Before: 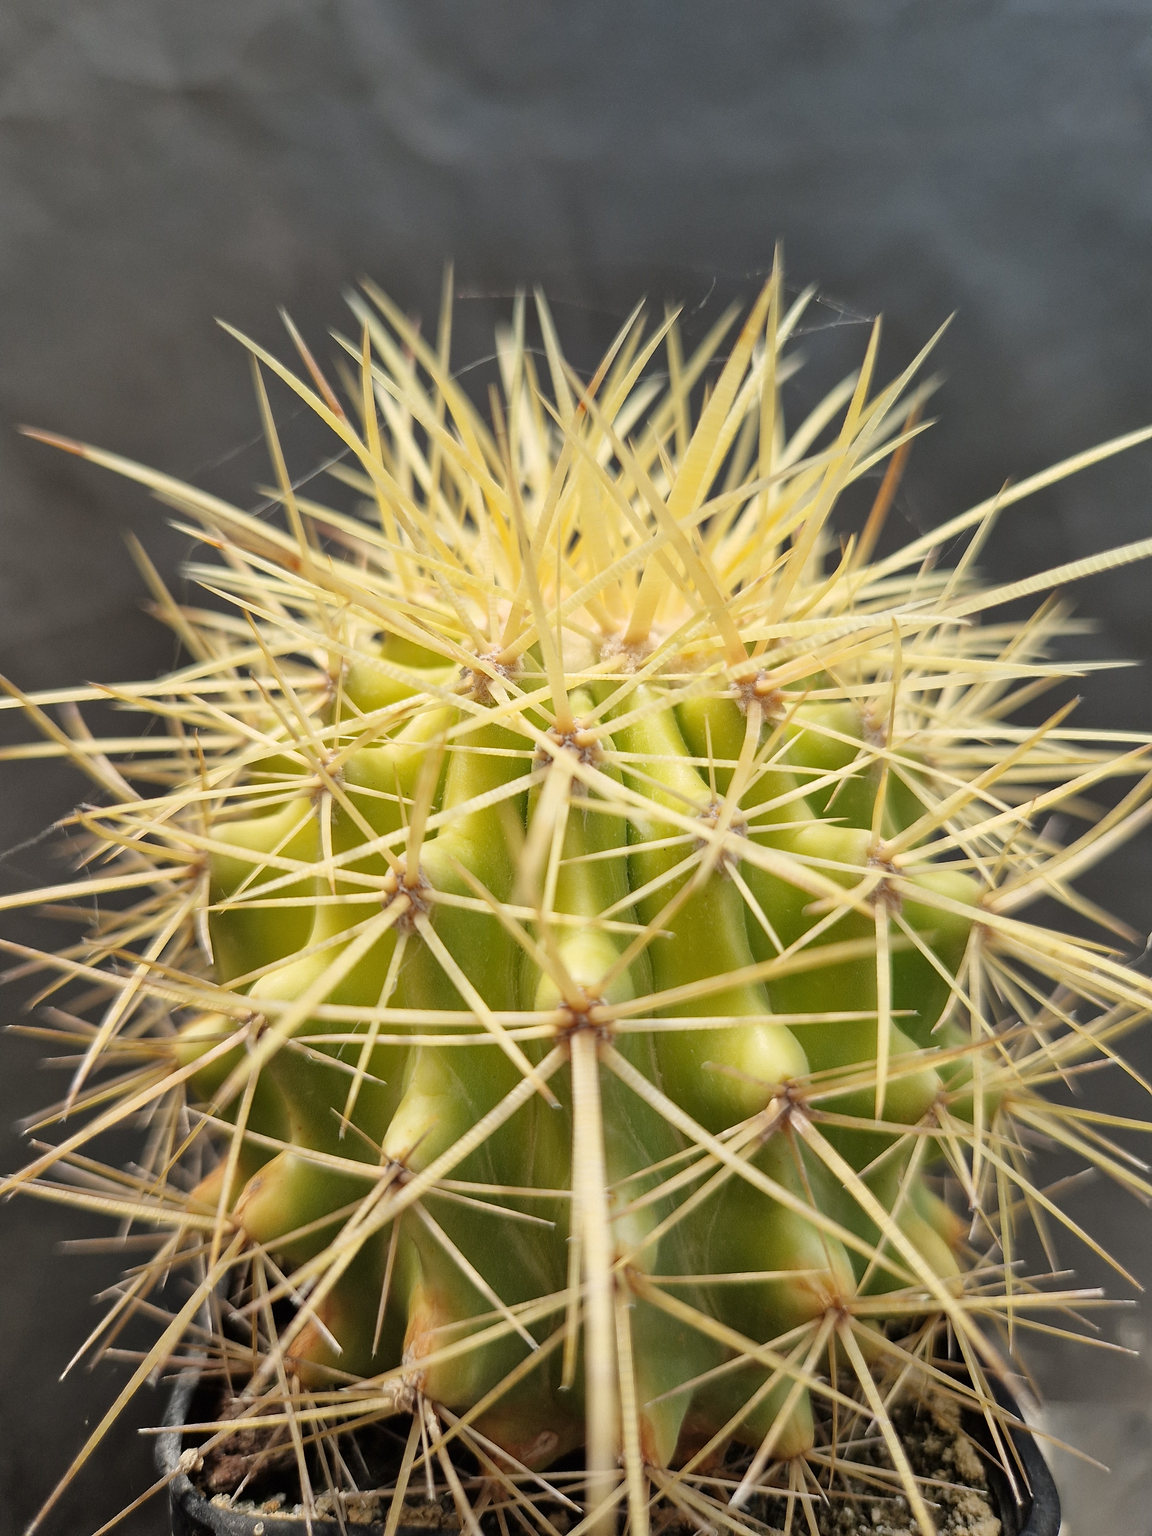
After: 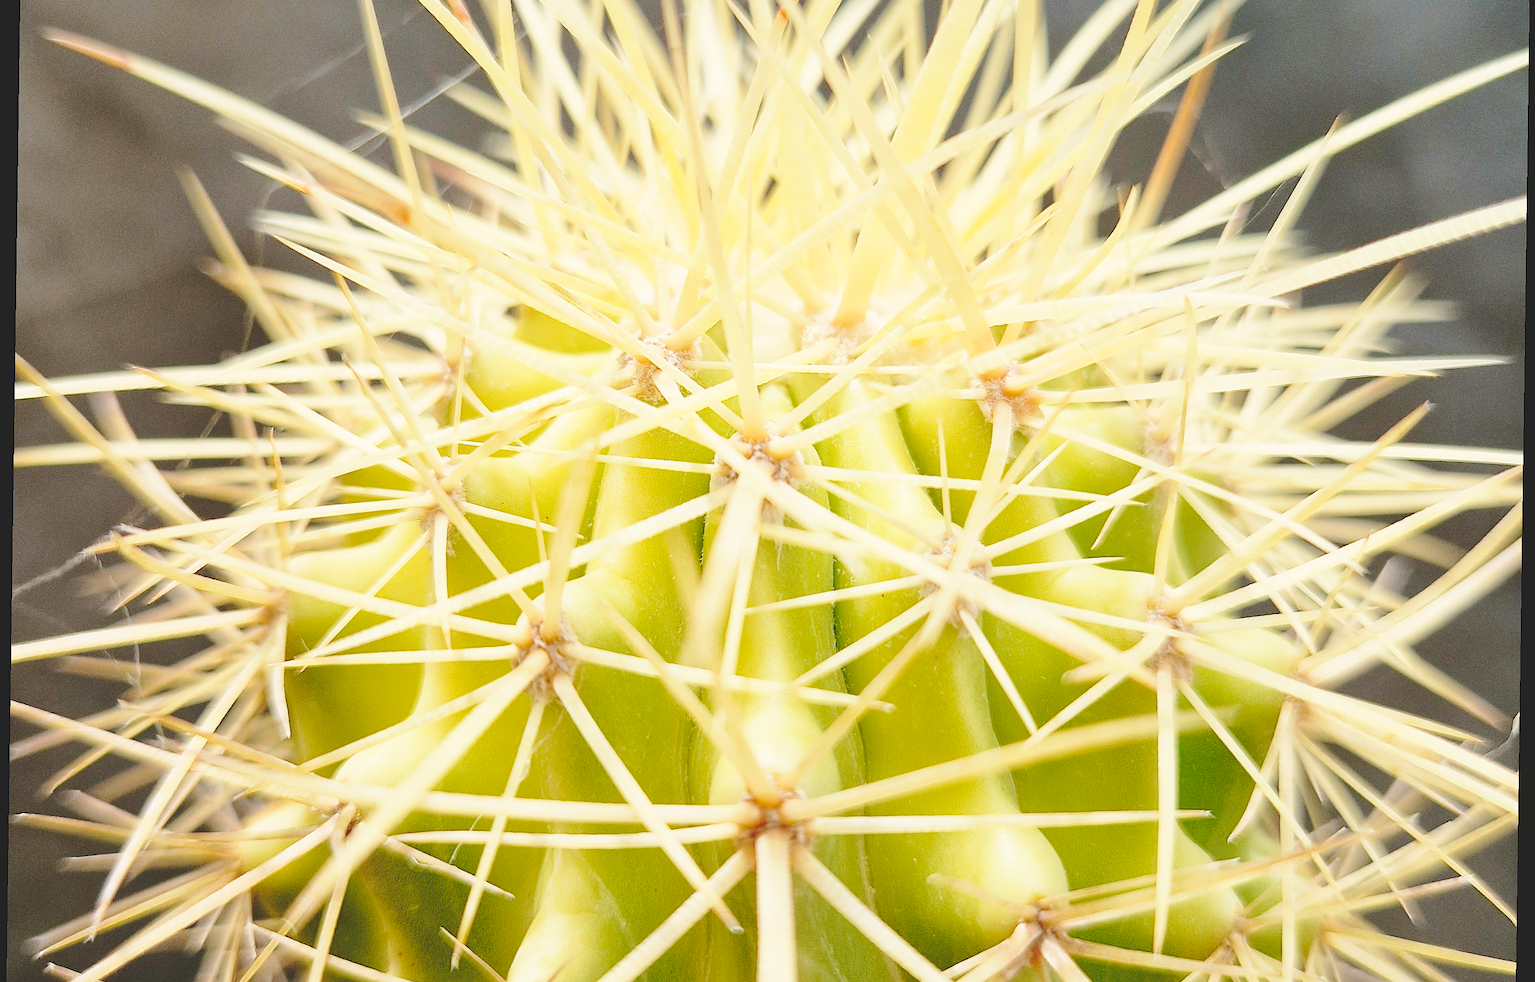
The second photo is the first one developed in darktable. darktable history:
velvia: on, module defaults
crop and rotate: top 26.056%, bottom 25.543%
base curve: curves: ch0 [(0, 0) (0.028, 0.03) (0.121, 0.232) (0.46, 0.748) (0.859, 0.968) (1, 1)], preserve colors none
contrast equalizer: octaves 7, y [[0.6 ×6], [0.55 ×6], [0 ×6], [0 ×6], [0 ×6]], mix -0.3
sharpen: radius 0.969, amount 0.604
tone curve: curves: ch0 [(0, 0) (0.003, 0.139) (0.011, 0.14) (0.025, 0.138) (0.044, 0.14) (0.069, 0.149) (0.1, 0.161) (0.136, 0.179) (0.177, 0.203) (0.224, 0.245) (0.277, 0.302) (0.335, 0.382) (0.399, 0.461) (0.468, 0.546) (0.543, 0.614) (0.623, 0.687) (0.709, 0.758) (0.801, 0.84) (0.898, 0.912) (1, 1)], preserve colors none
contrast brightness saturation: contrast 0.05
rotate and perspective: rotation 0.8°, automatic cropping off
